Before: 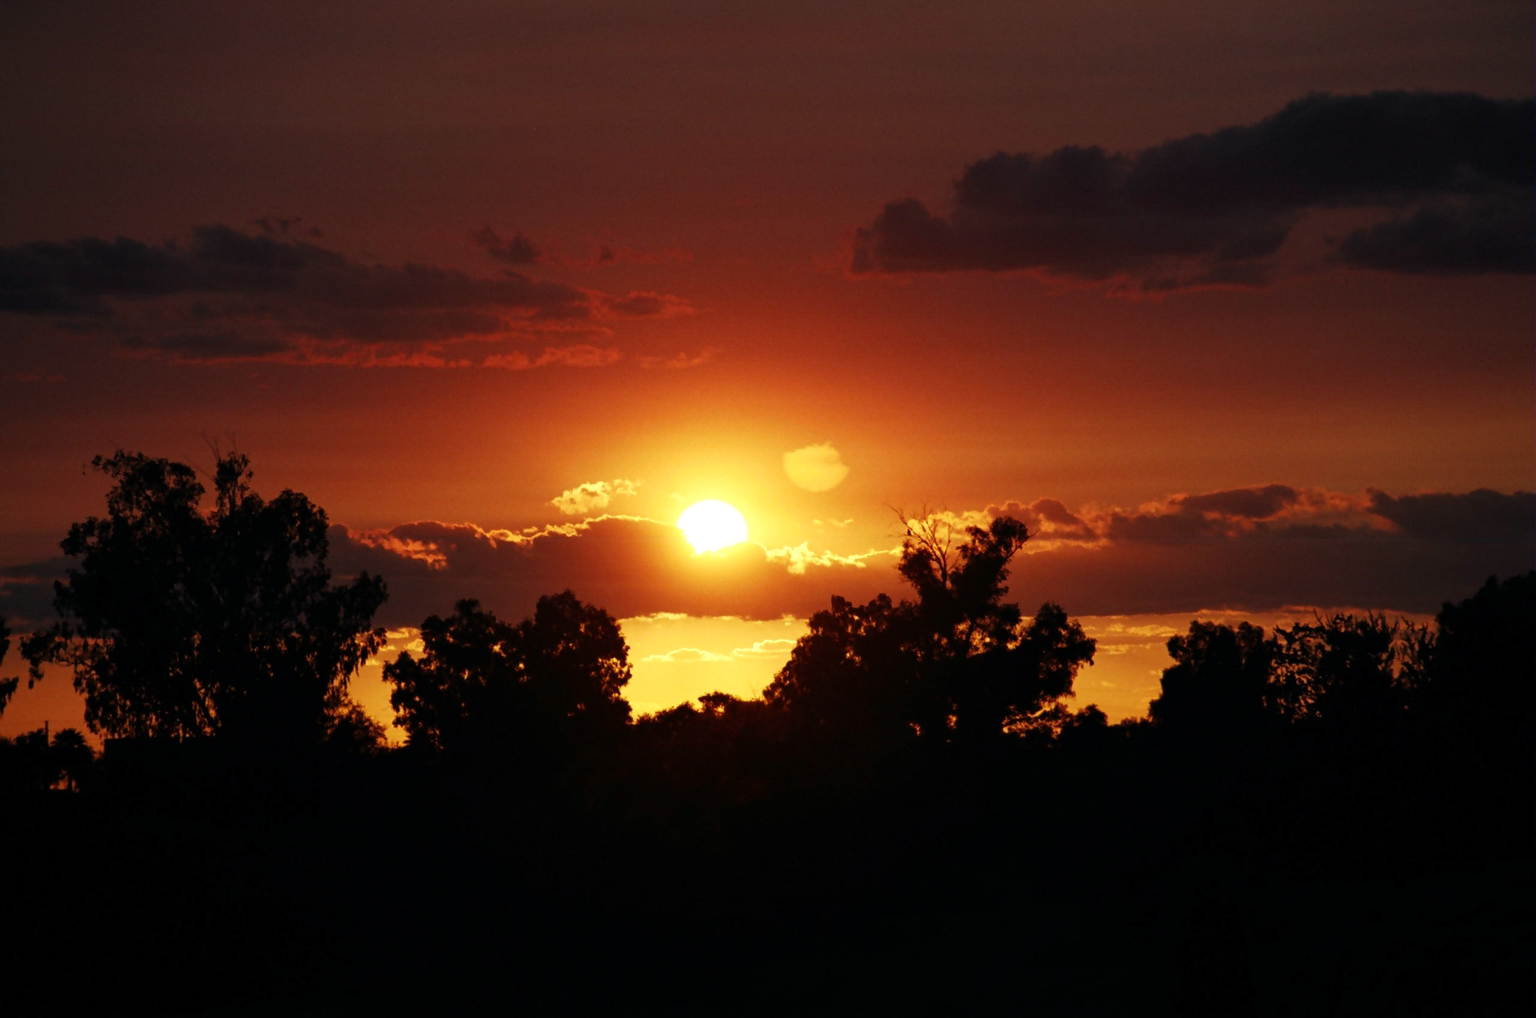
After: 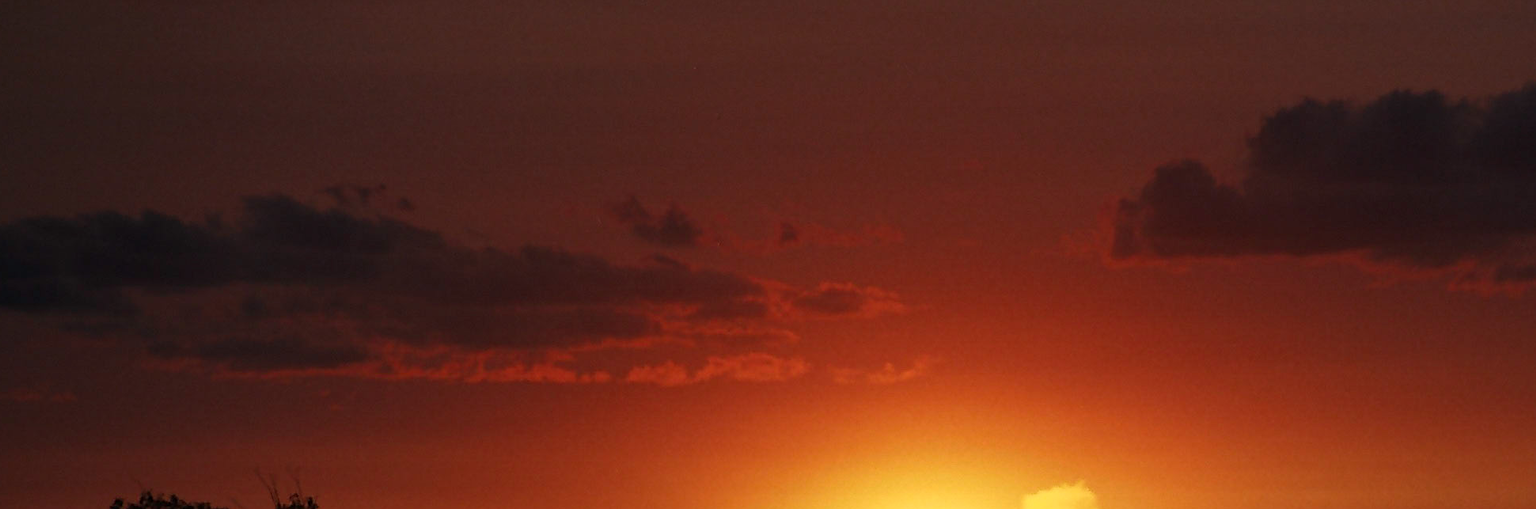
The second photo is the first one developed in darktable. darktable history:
crop: left 0.579%, top 7.642%, right 23.578%, bottom 54.38%
sharpen: radius 1.907, amount 0.407, threshold 1.148
